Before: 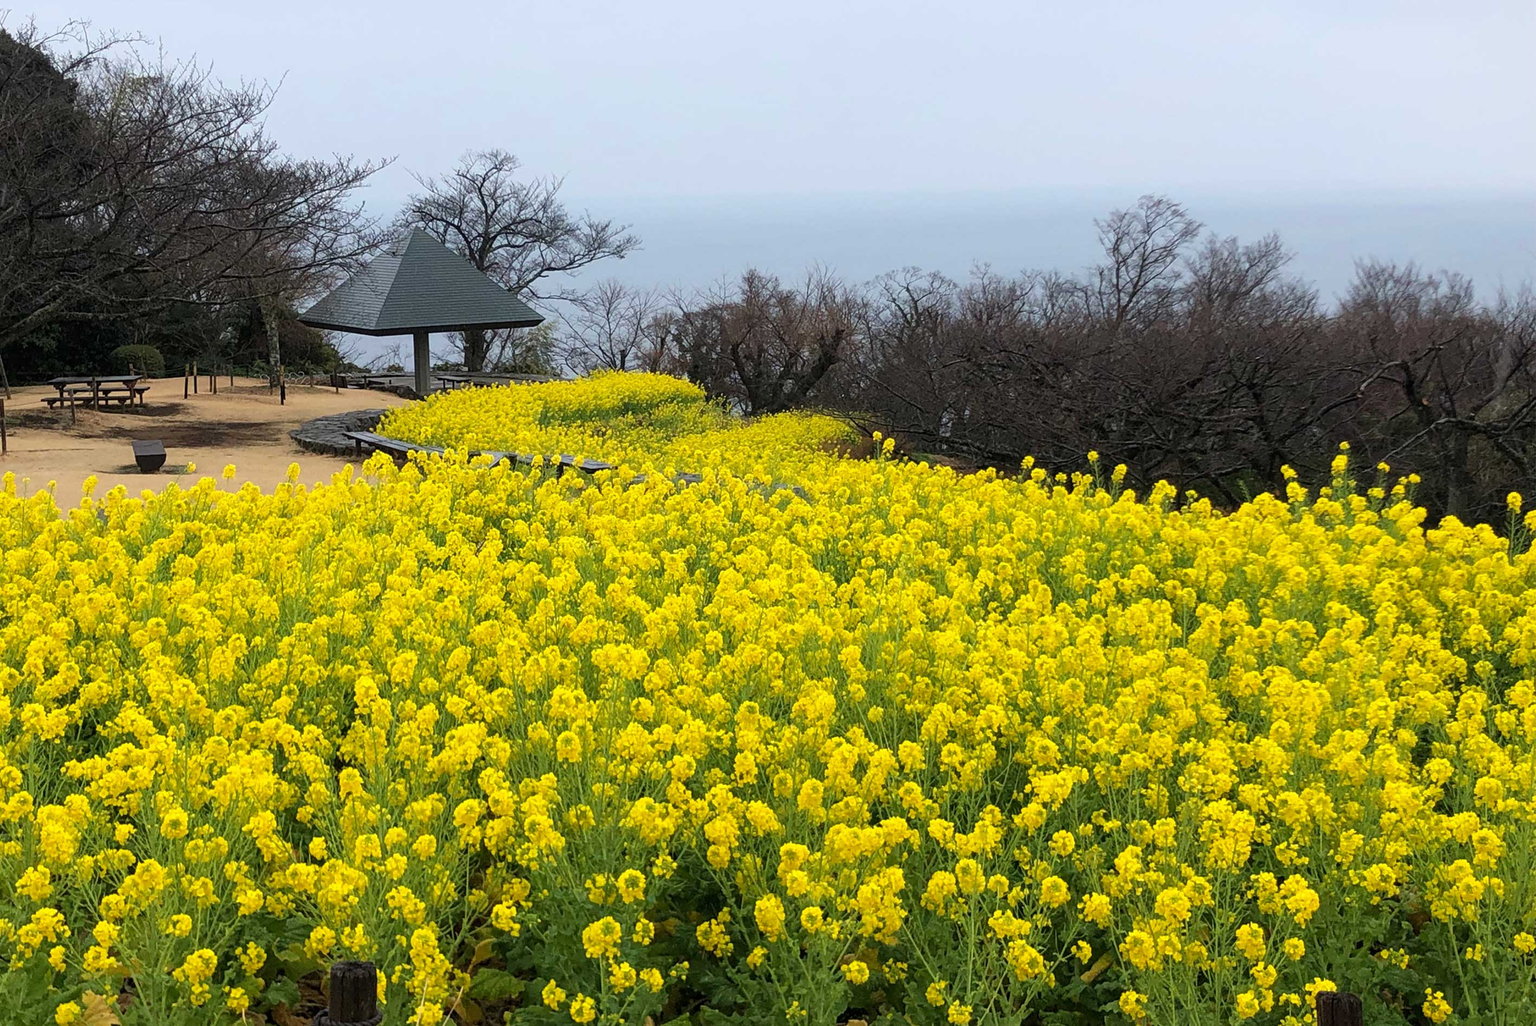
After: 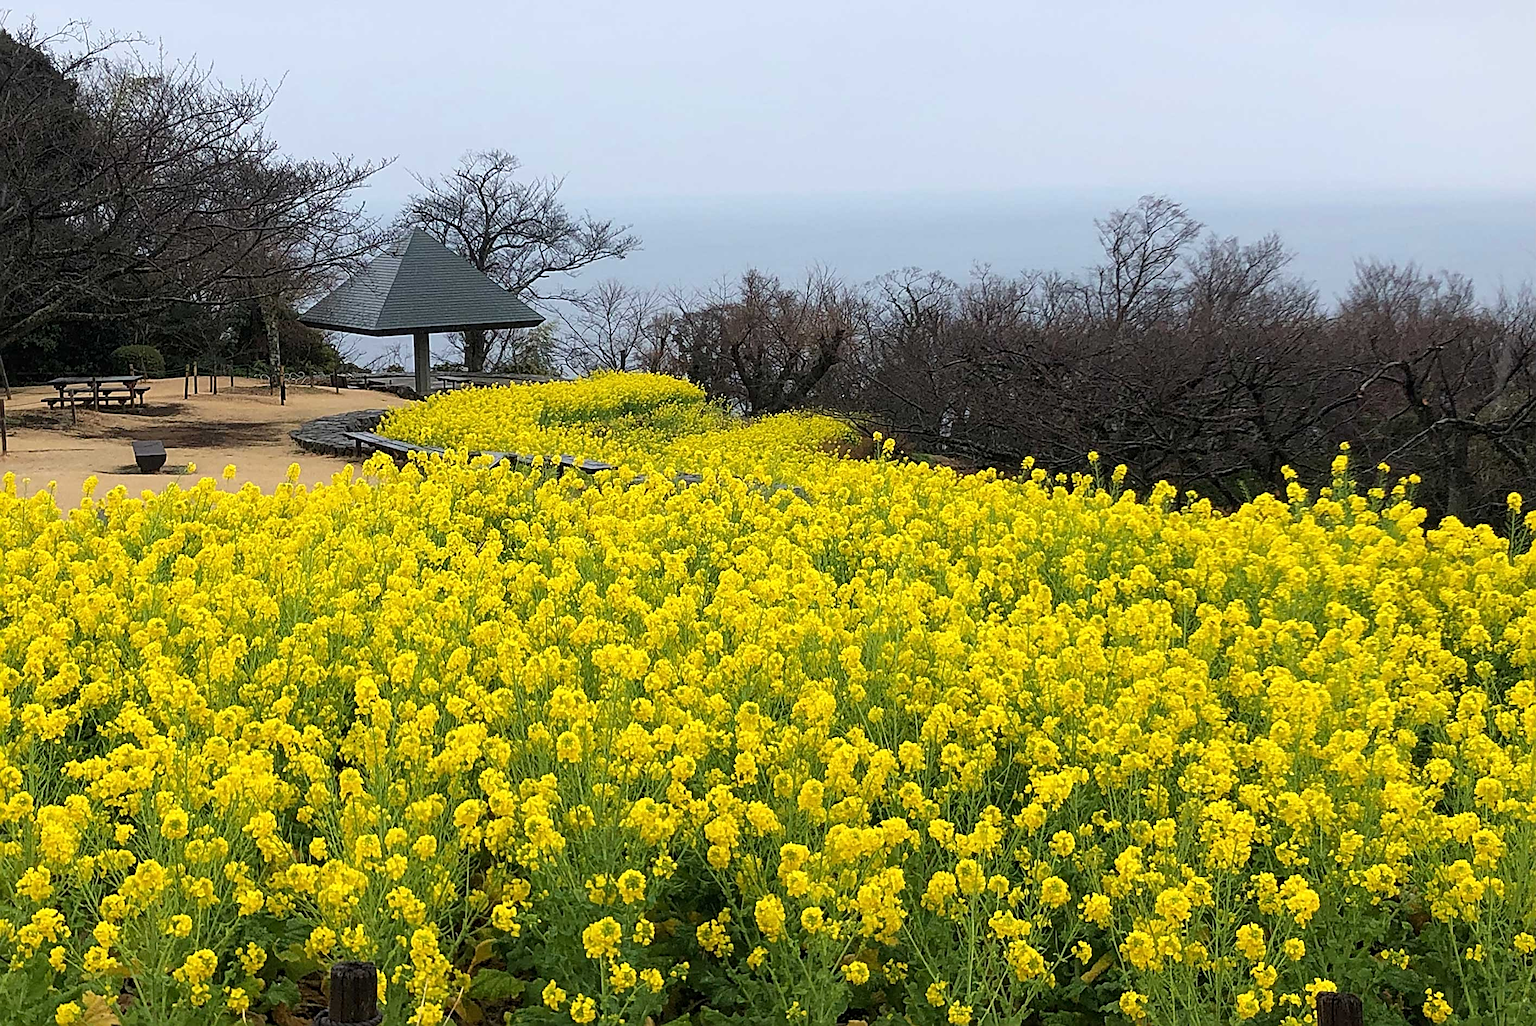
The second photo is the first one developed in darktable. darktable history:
sharpen: radius 2.564, amount 0.69
